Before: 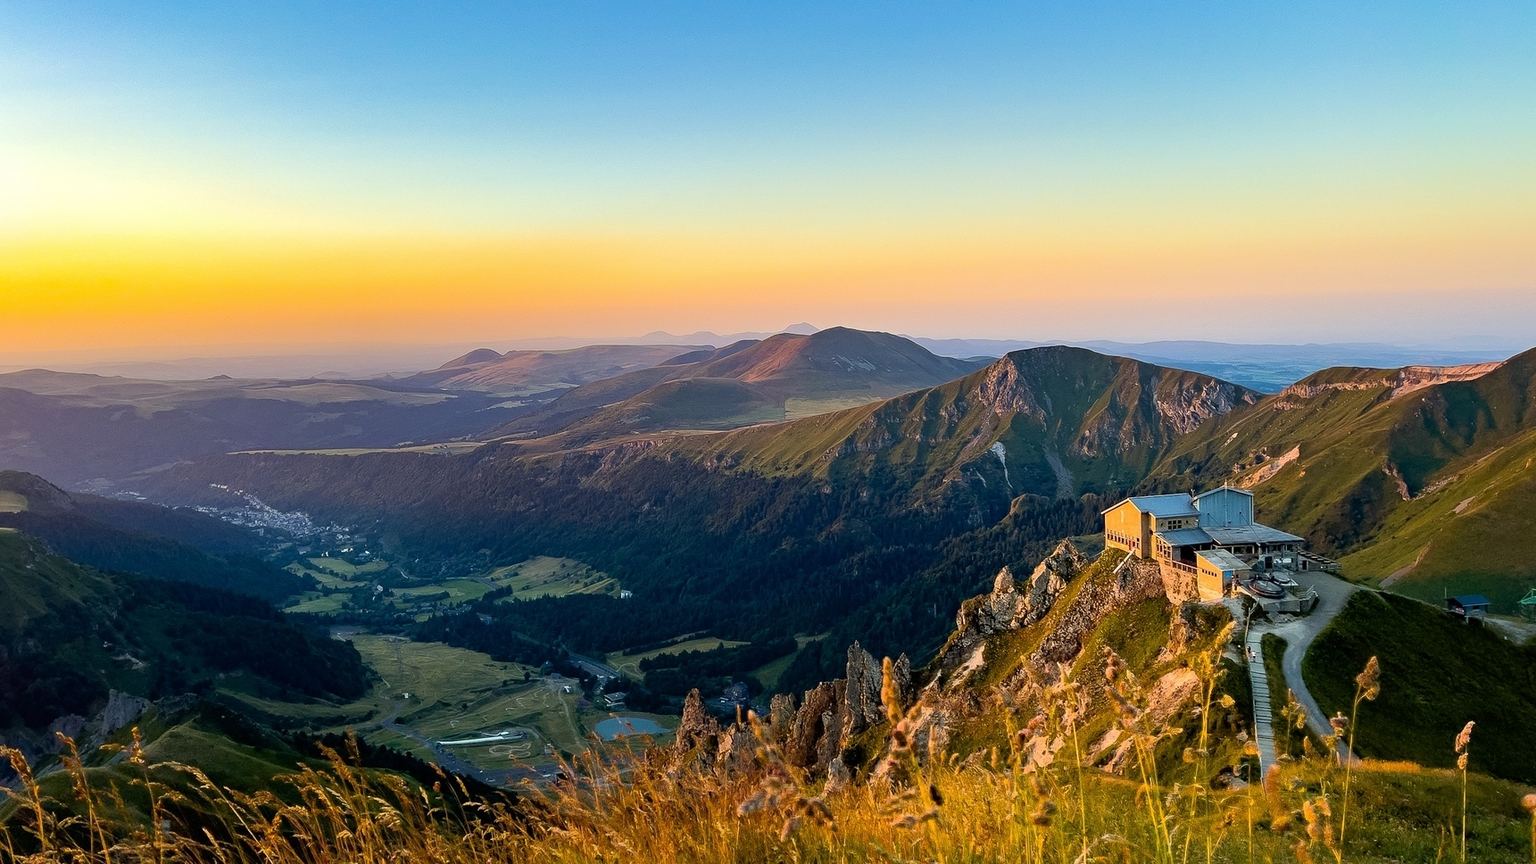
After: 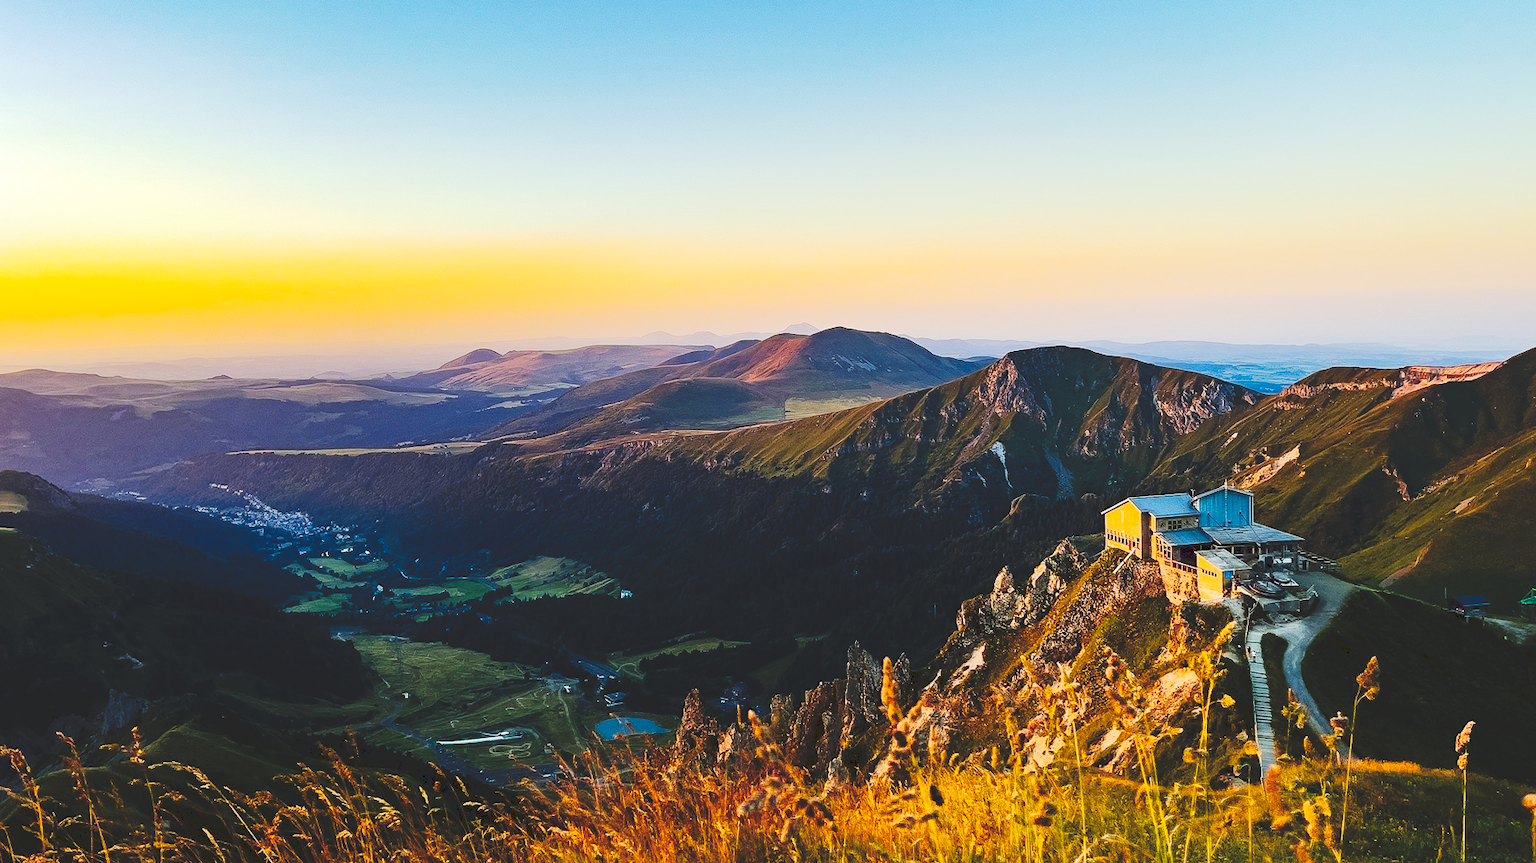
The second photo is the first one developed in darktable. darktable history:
tone curve: curves: ch0 [(0, 0) (0.003, 0.145) (0.011, 0.15) (0.025, 0.15) (0.044, 0.156) (0.069, 0.161) (0.1, 0.169) (0.136, 0.175) (0.177, 0.184) (0.224, 0.196) (0.277, 0.234) (0.335, 0.291) (0.399, 0.391) (0.468, 0.505) (0.543, 0.633) (0.623, 0.742) (0.709, 0.826) (0.801, 0.882) (0.898, 0.93) (1, 1)], preserve colors none
